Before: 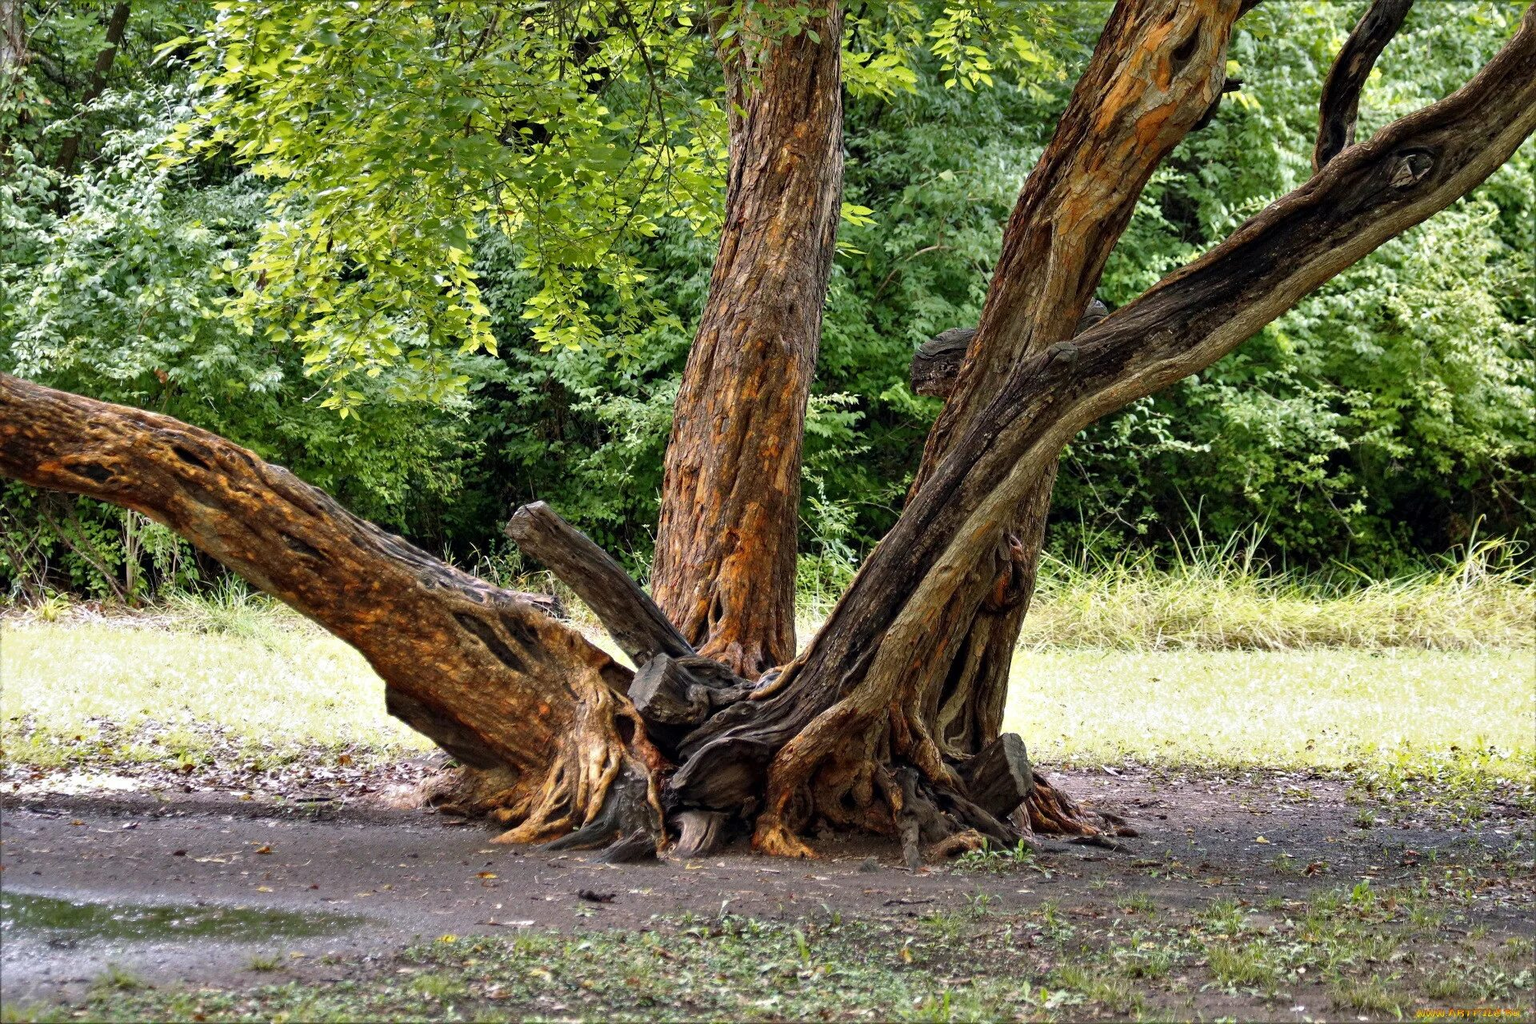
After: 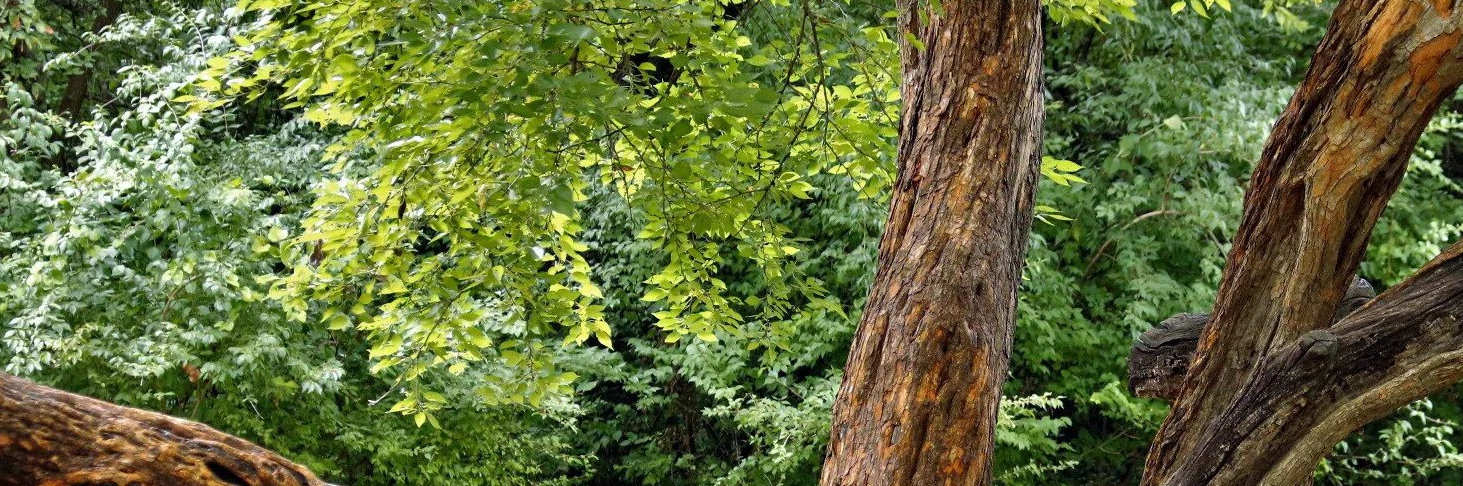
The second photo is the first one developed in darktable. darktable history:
crop: left 0.56%, top 7.63%, right 23.239%, bottom 54.325%
